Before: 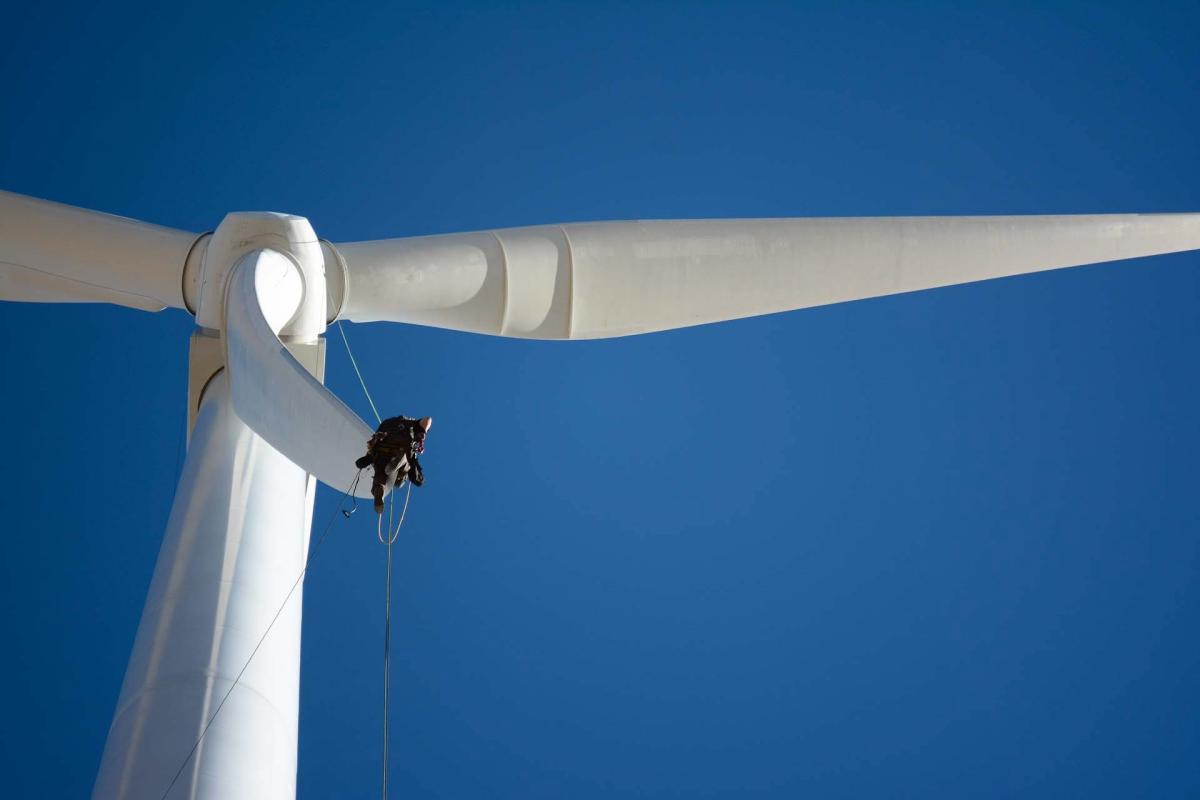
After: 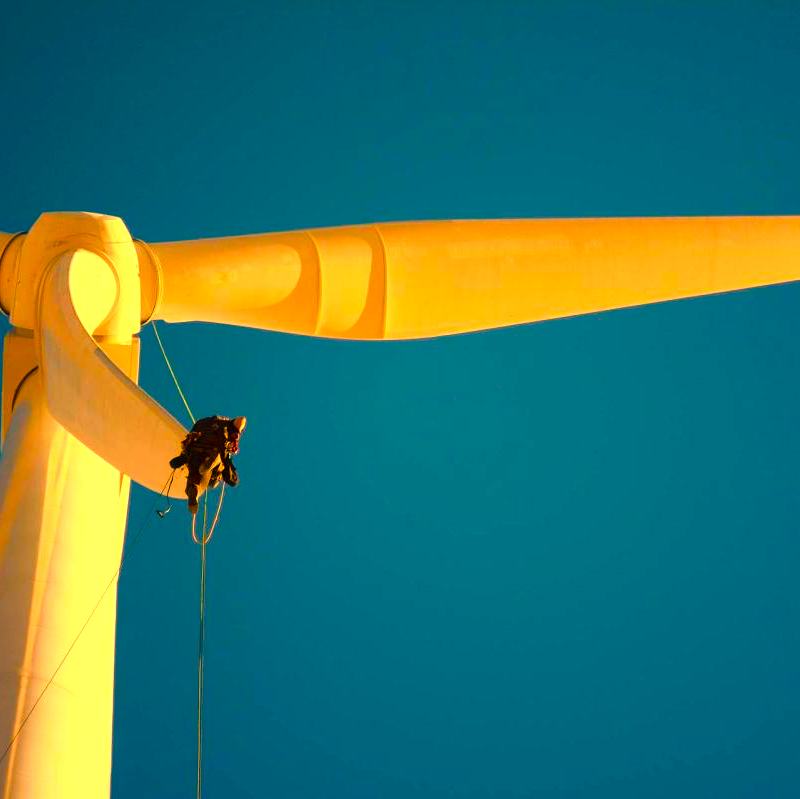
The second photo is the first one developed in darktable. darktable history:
color balance rgb: linear chroma grading › shadows 10%, linear chroma grading › highlights 10%, linear chroma grading › global chroma 15%, linear chroma grading › mid-tones 15%, perceptual saturation grading › global saturation 40%, perceptual saturation grading › highlights -25%, perceptual saturation grading › mid-tones 35%, perceptual saturation grading › shadows 35%, perceptual brilliance grading › global brilliance 11.29%, global vibrance 11.29%
white balance: red 1.467, blue 0.684
crop and rotate: left 15.546%, right 17.787%
